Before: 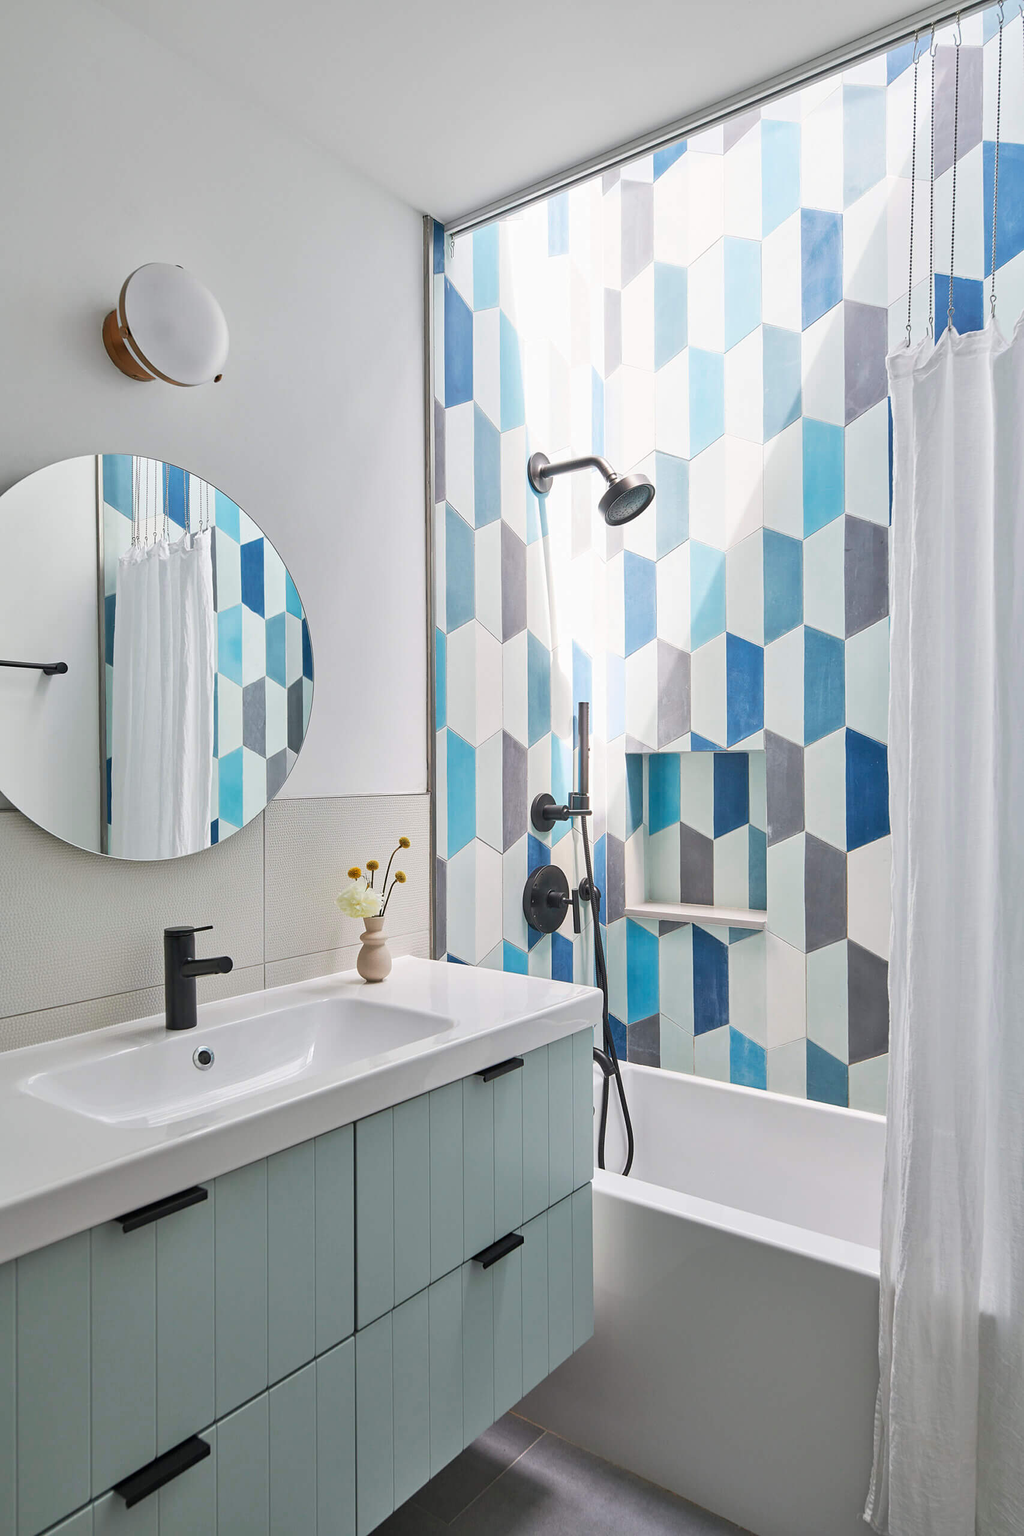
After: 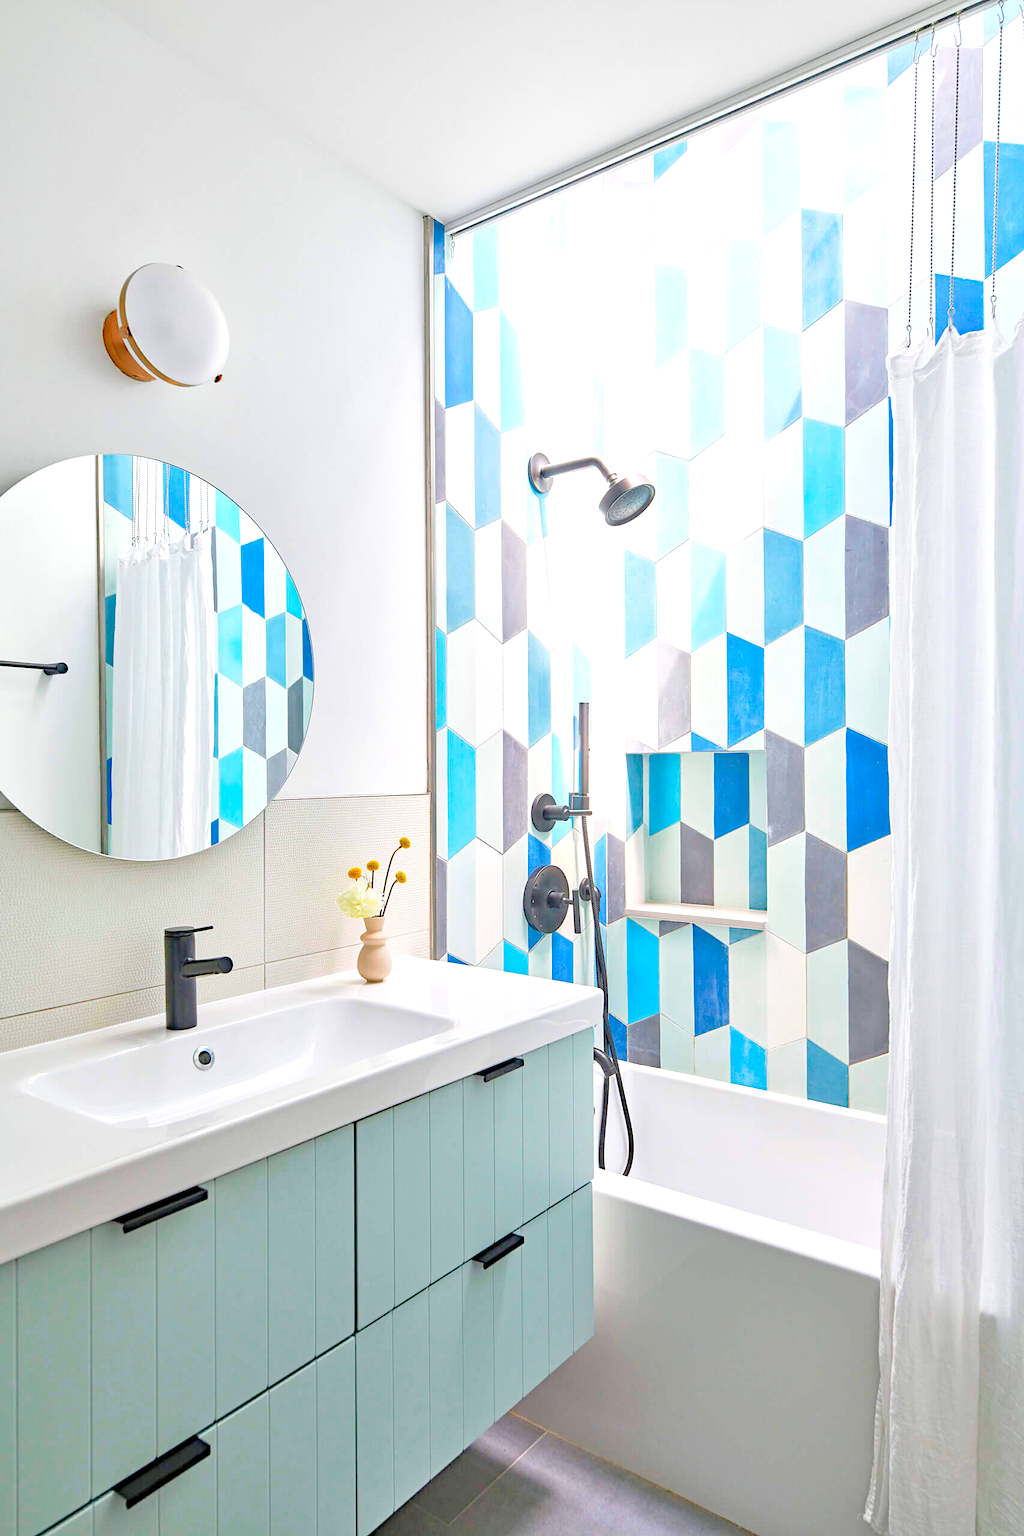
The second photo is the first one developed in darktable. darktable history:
base curve: curves: ch0 [(0, 0) (0.303, 0.277) (1, 1)], preserve colors average RGB
levels: levels [0.008, 0.318, 0.836]
haze removal: strength 0.302, distance 0.248, compatibility mode true, adaptive false
